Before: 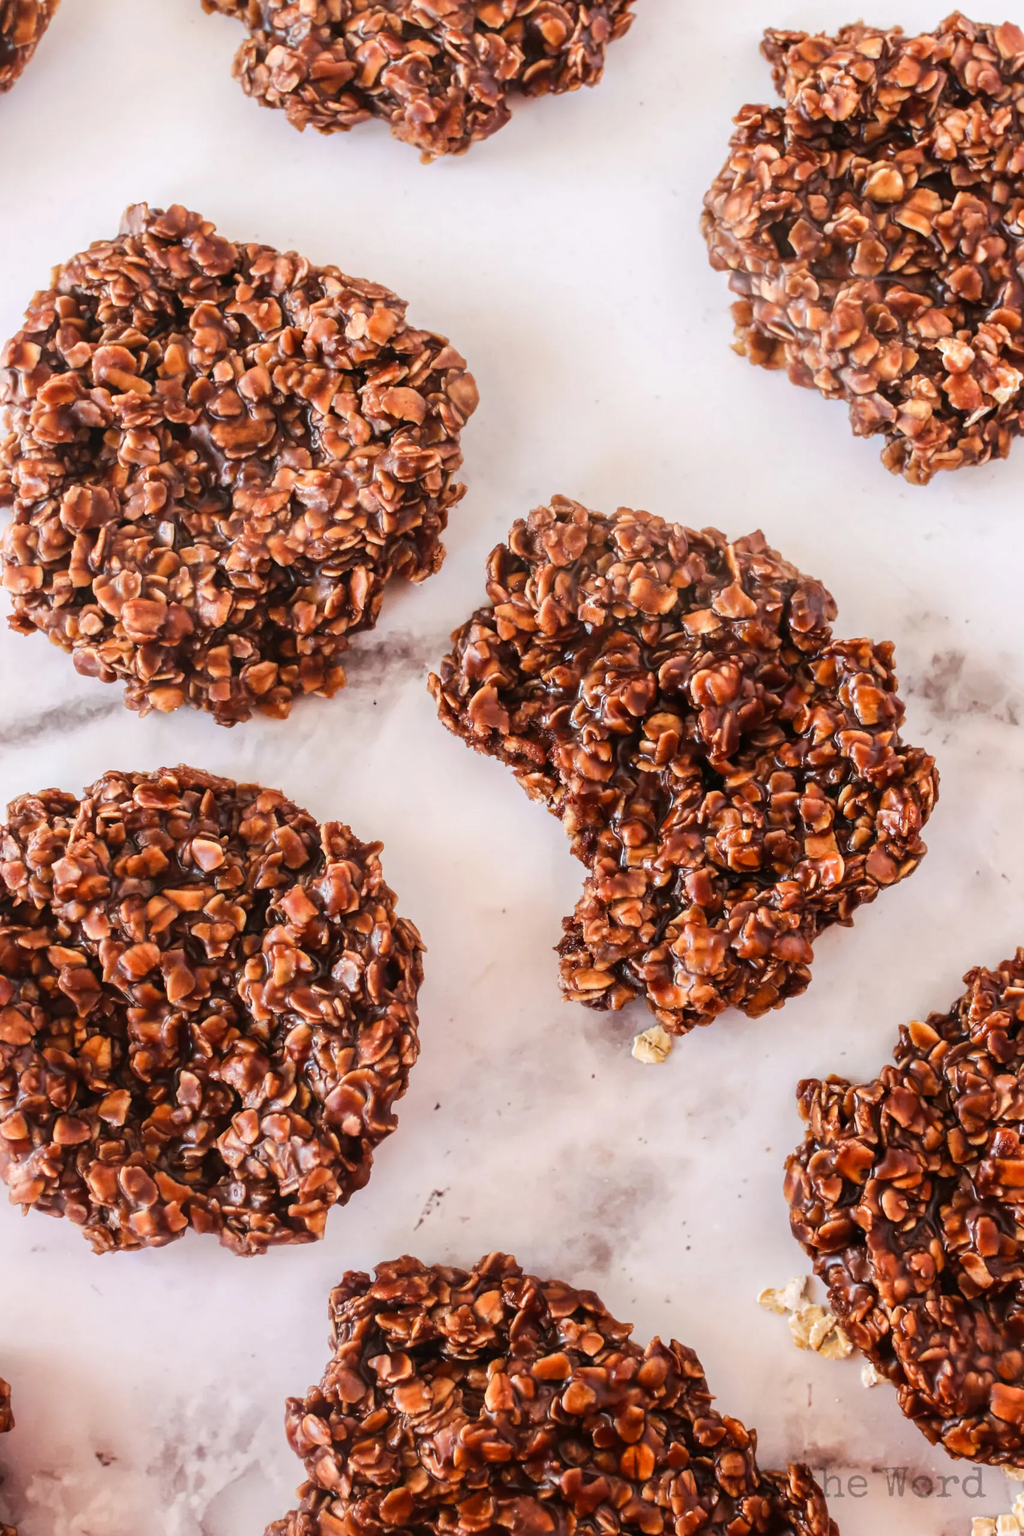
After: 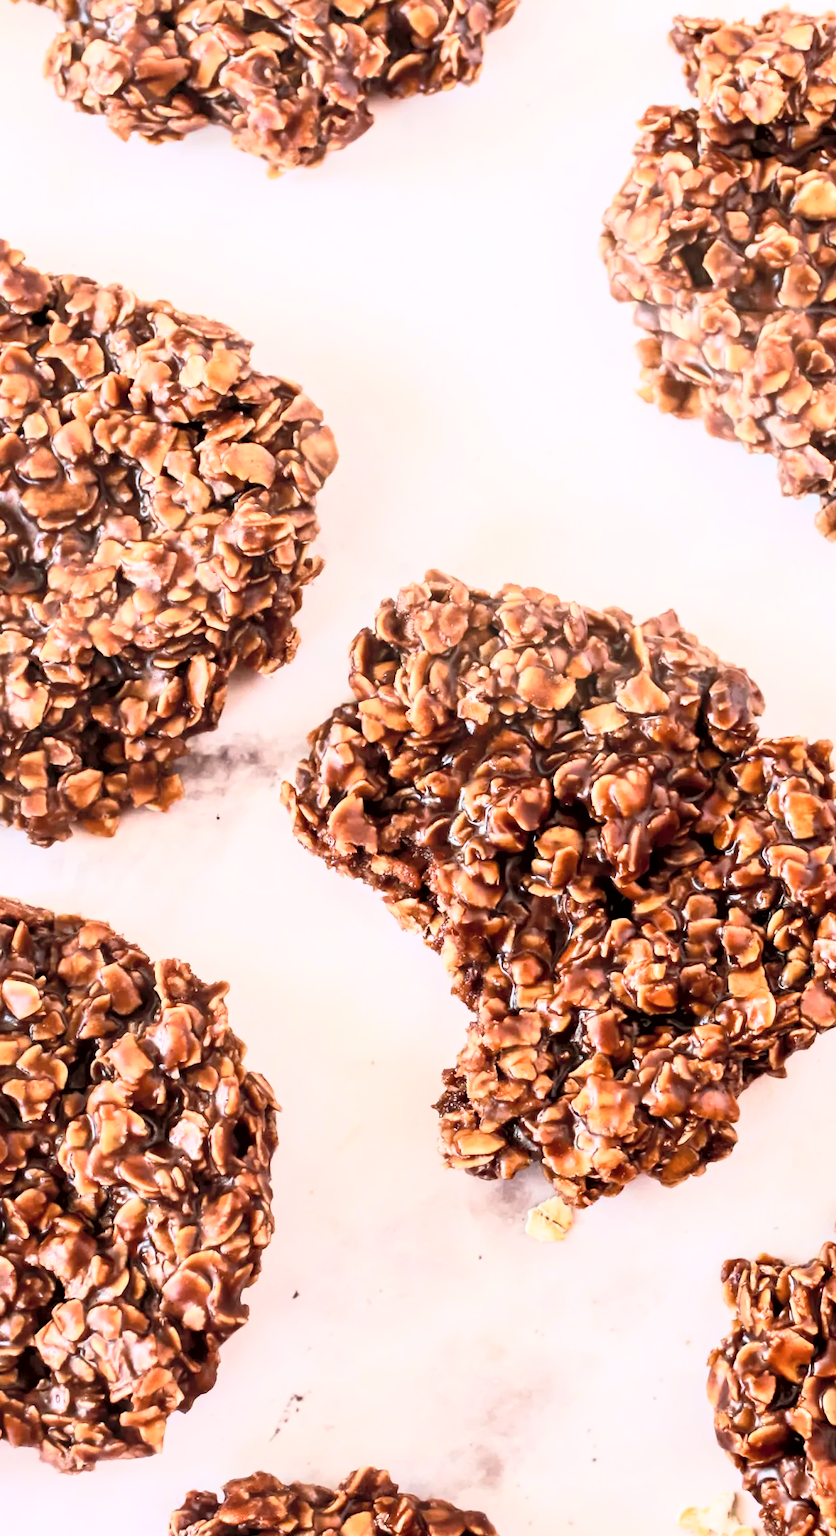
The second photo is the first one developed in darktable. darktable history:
exposure: black level correction 0.007, compensate highlight preservation false
contrast brightness saturation: contrast 0.39, brightness 0.53
crop: left 18.479%, right 12.2%, bottom 13.971%
rotate and perspective: rotation -0.45°, automatic cropping original format, crop left 0.008, crop right 0.992, crop top 0.012, crop bottom 0.988
